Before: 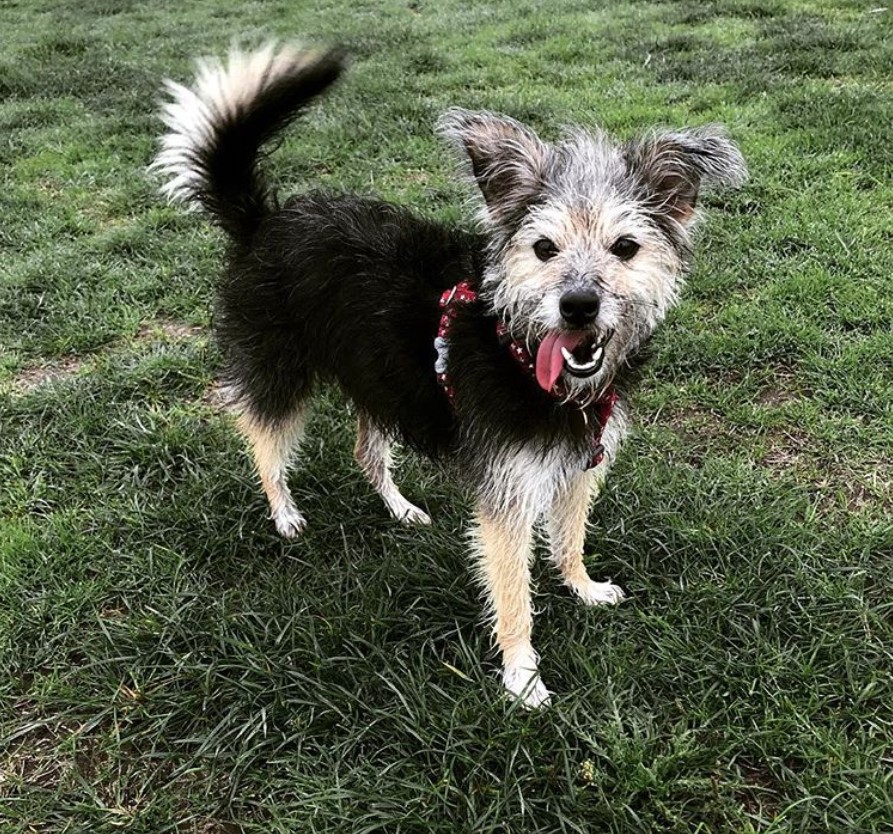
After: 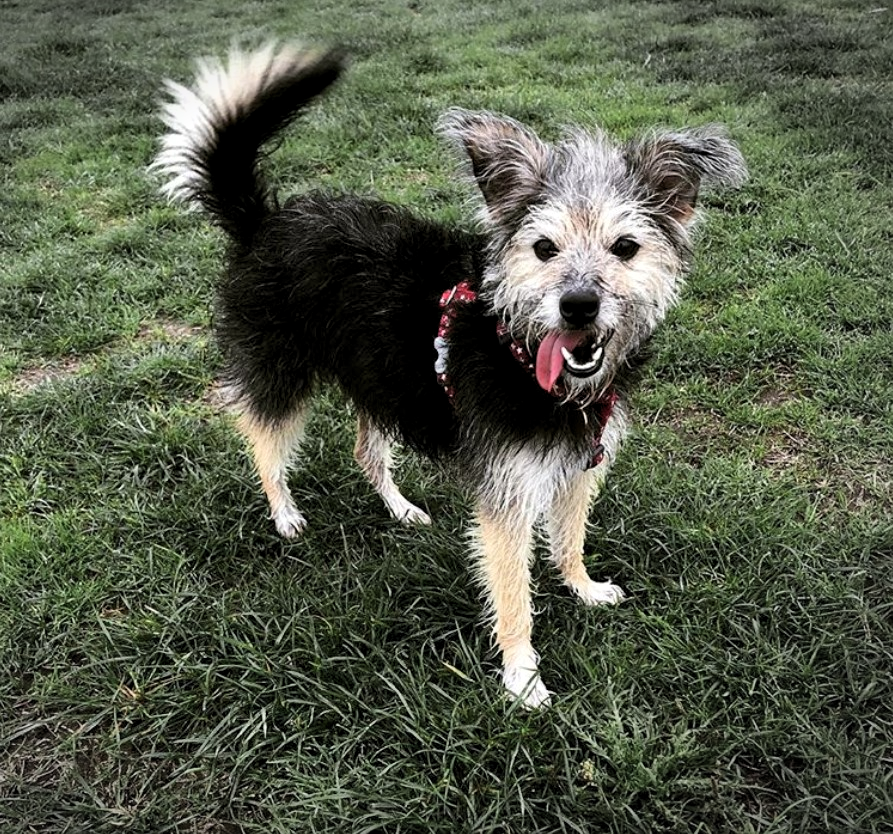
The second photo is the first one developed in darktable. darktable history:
shadows and highlights: low approximation 0.01, soften with gaussian
vignetting: fall-off start 89.23%, fall-off radius 43.53%, brightness -0.486, center (-0.121, -0.007), width/height ratio 1.16
levels: levels [0.026, 0.507, 0.987]
